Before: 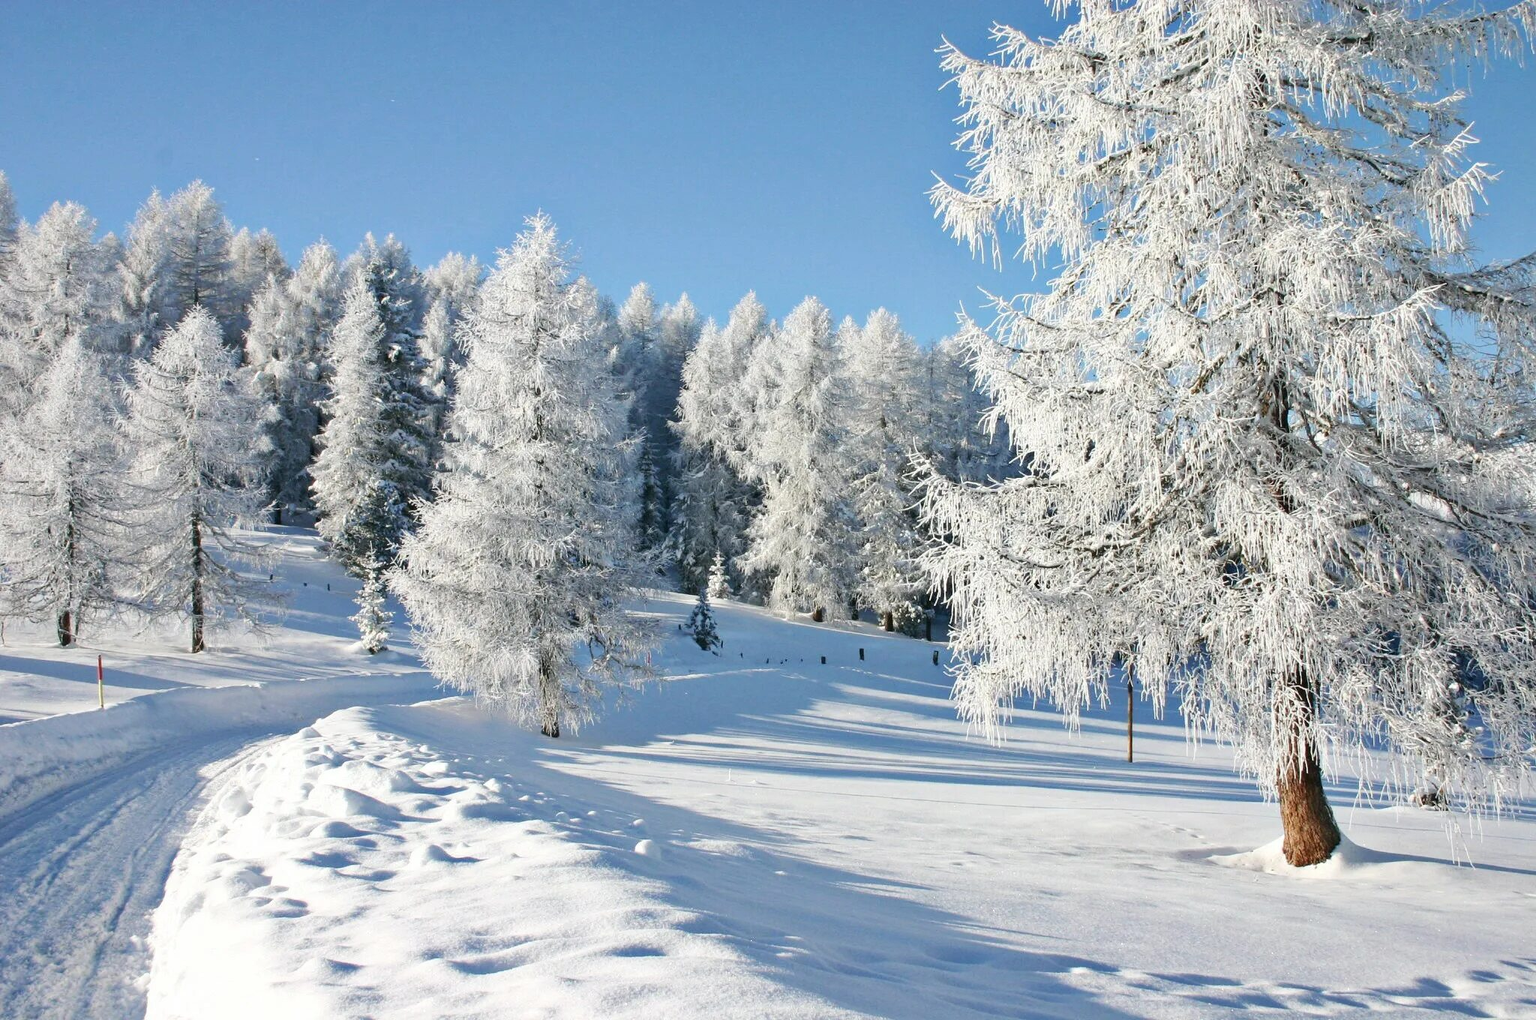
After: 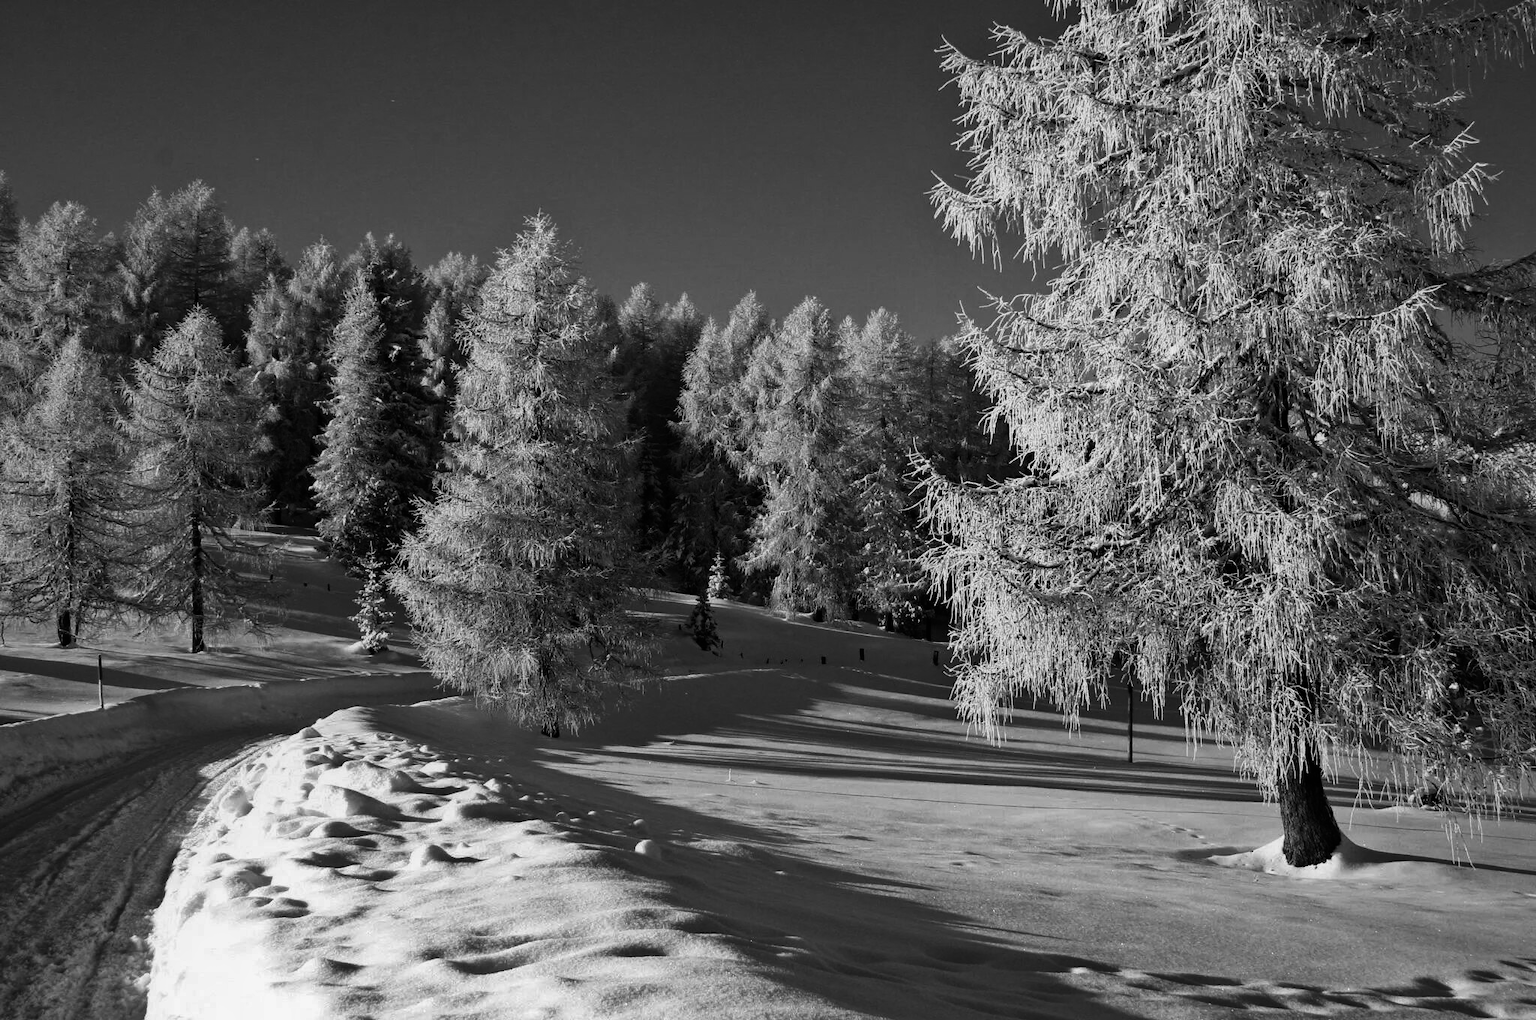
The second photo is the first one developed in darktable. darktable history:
contrast equalizer: octaves 7, y [[0.6 ×6], [0.55 ×6], [0 ×6], [0 ×6], [0 ×6]], mix -0.3
contrast brightness saturation: contrast 0.02, brightness -1, saturation -1
